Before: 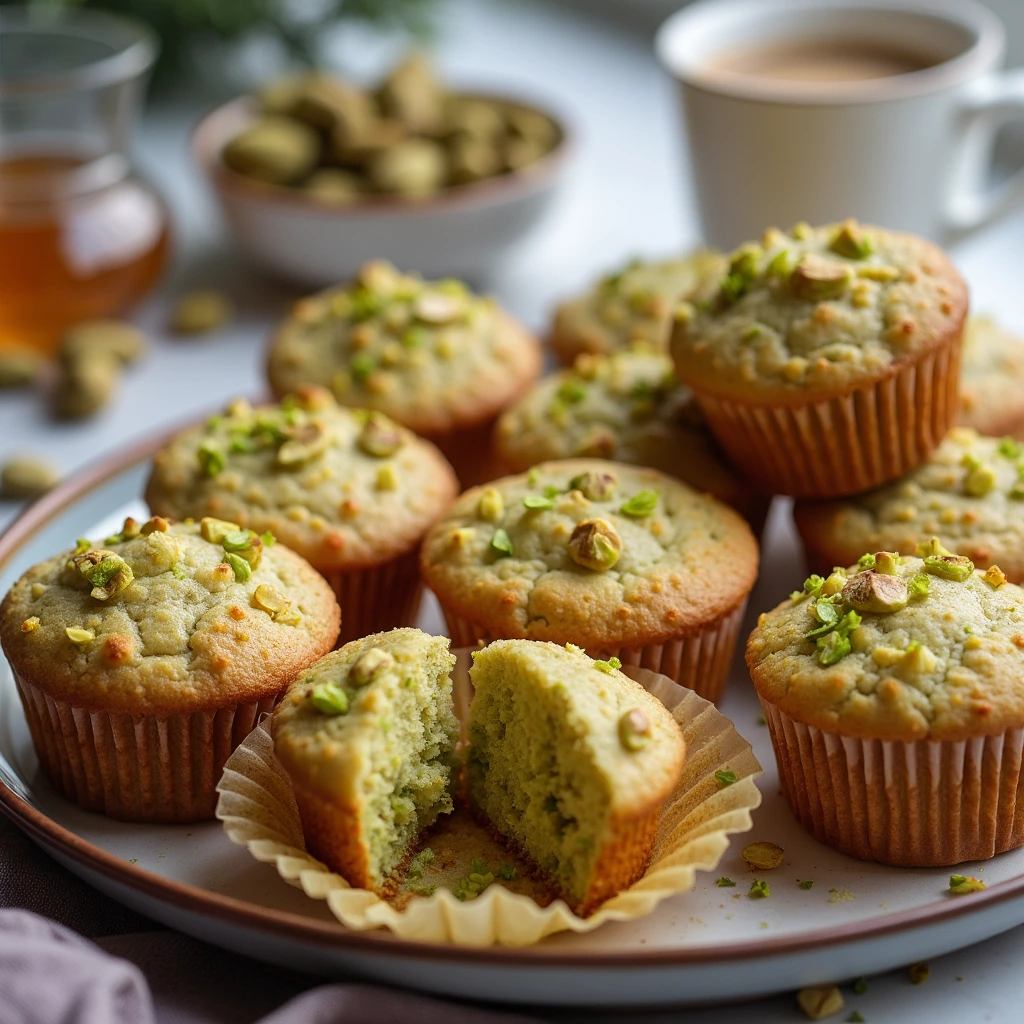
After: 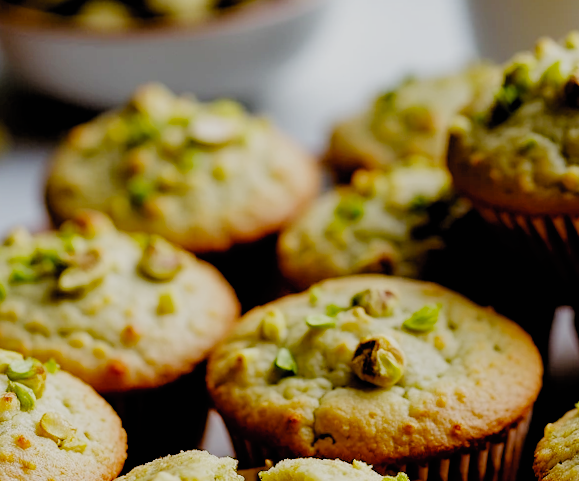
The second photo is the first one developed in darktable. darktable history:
crop: left 20.932%, top 15.471%, right 21.848%, bottom 34.081%
filmic rgb: black relative exposure -2.85 EV, white relative exposure 4.56 EV, hardness 1.77, contrast 1.25, preserve chrominance no, color science v5 (2021)
rotate and perspective: rotation -2°, crop left 0.022, crop right 0.978, crop top 0.049, crop bottom 0.951
